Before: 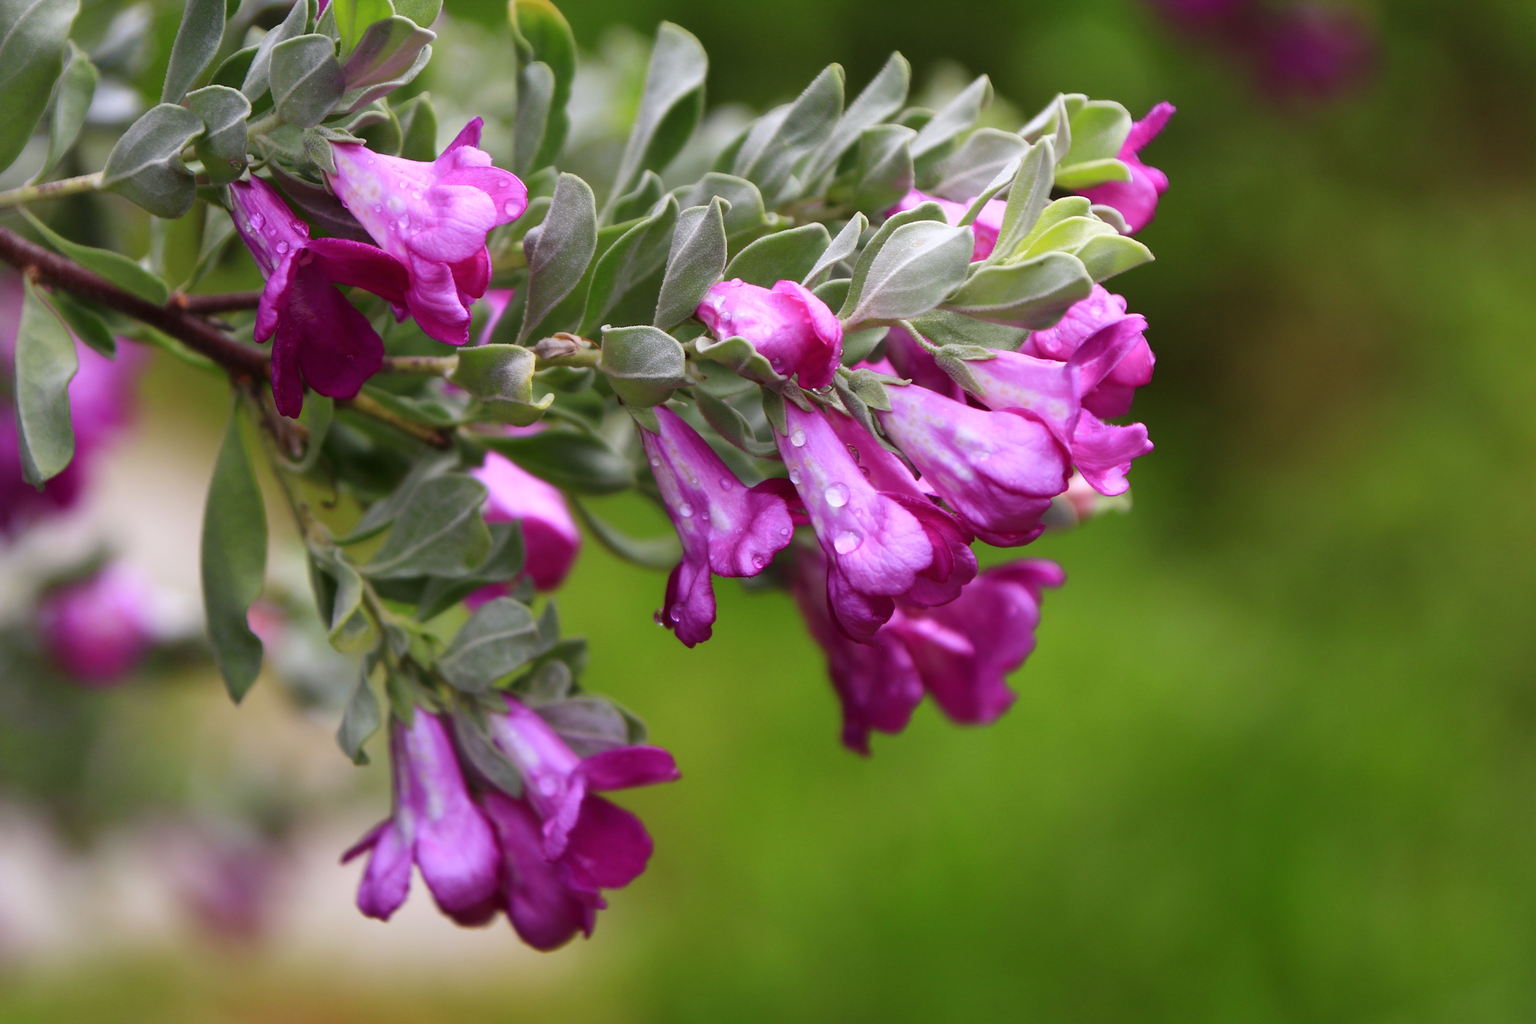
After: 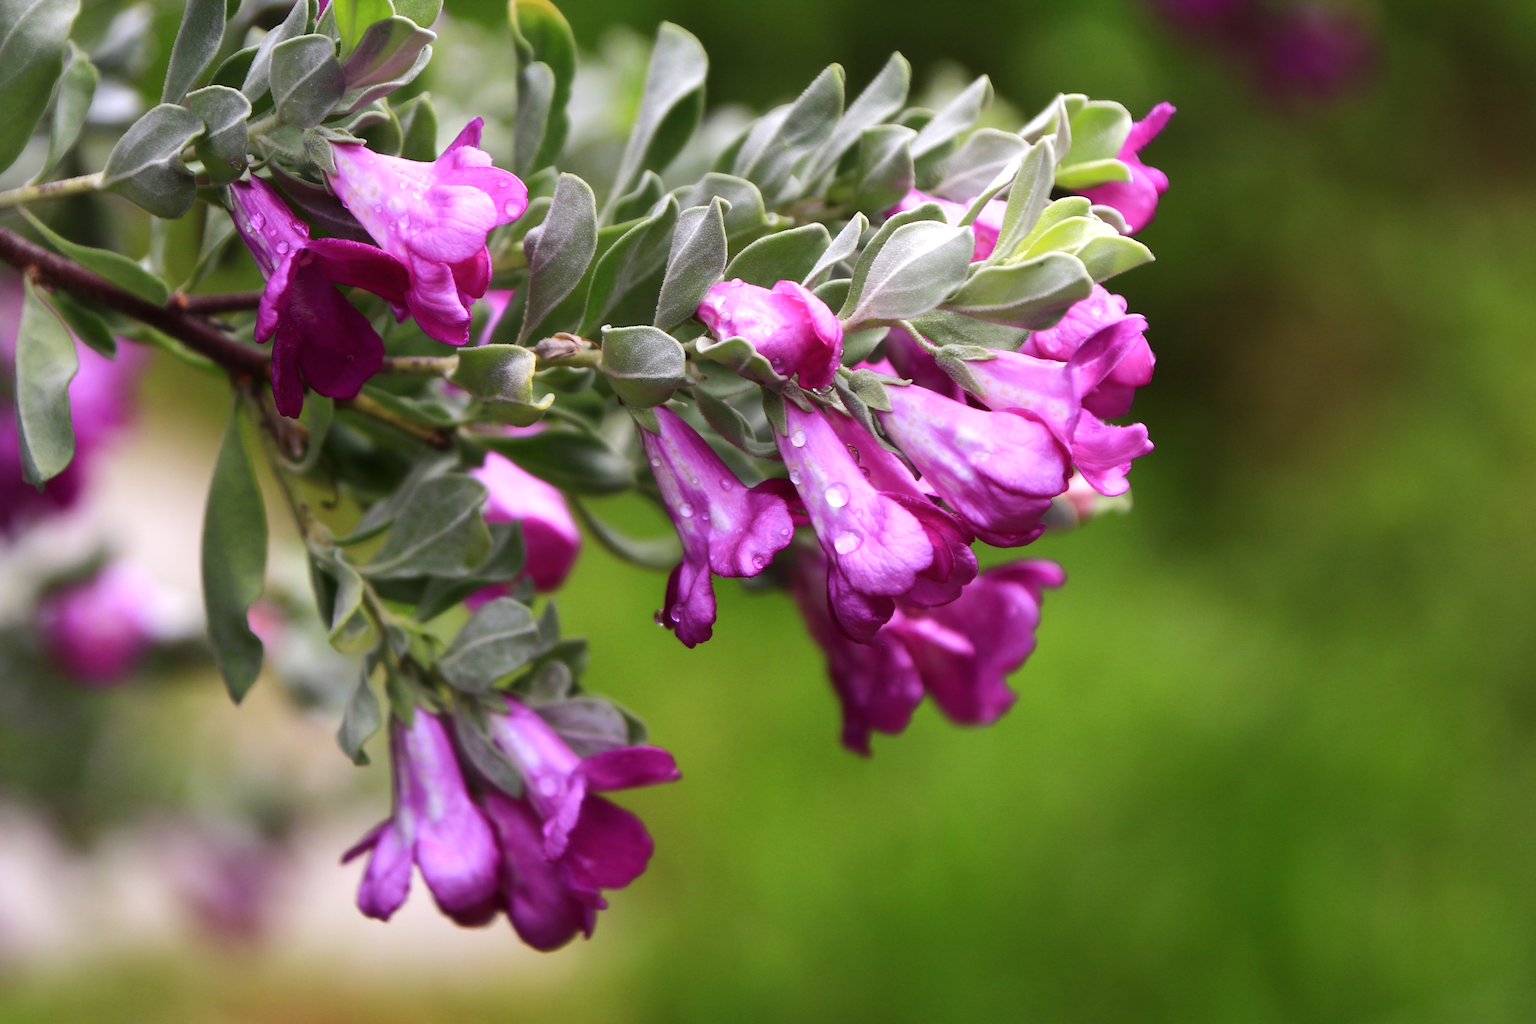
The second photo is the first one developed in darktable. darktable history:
tone equalizer: -8 EV -0.446 EV, -7 EV -0.426 EV, -6 EV -0.309 EV, -5 EV -0.221 EV, -3 EV 0.22 EV, -2 EV 0.305 EV, -1 EV 0.371 EV, +0 EV 0.433 EV, edges refinement/feathering 500, mask exposure compensation -1.57 EV, preserve details no
haze removal: strength -0.06, compatibility mode true, adaptive false
